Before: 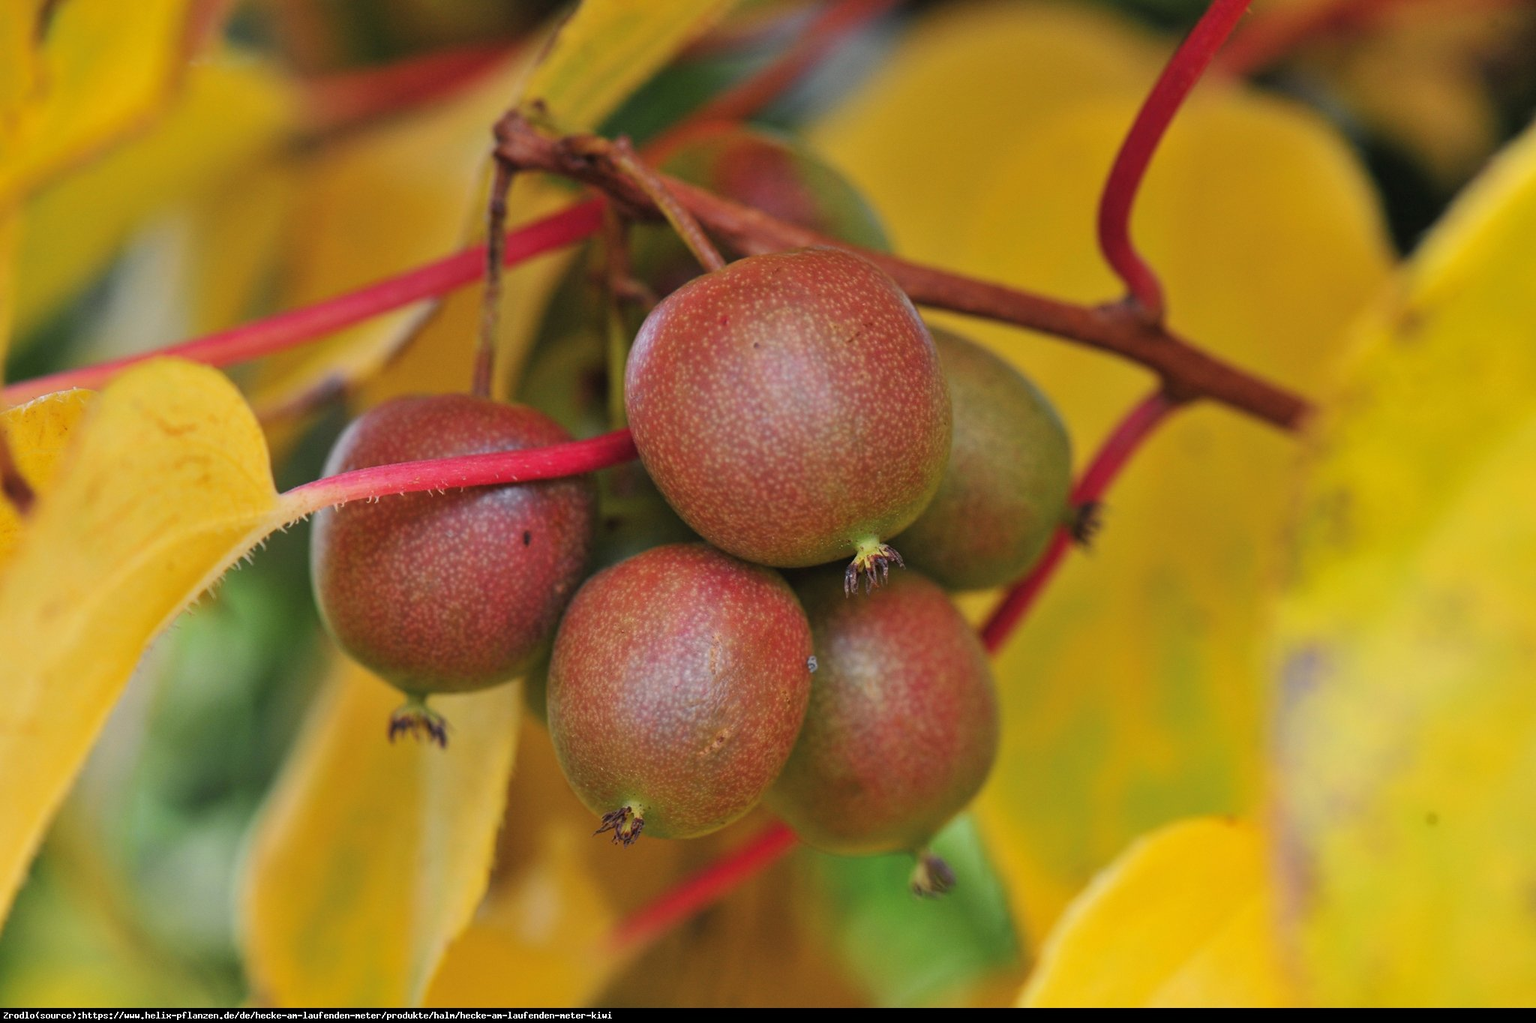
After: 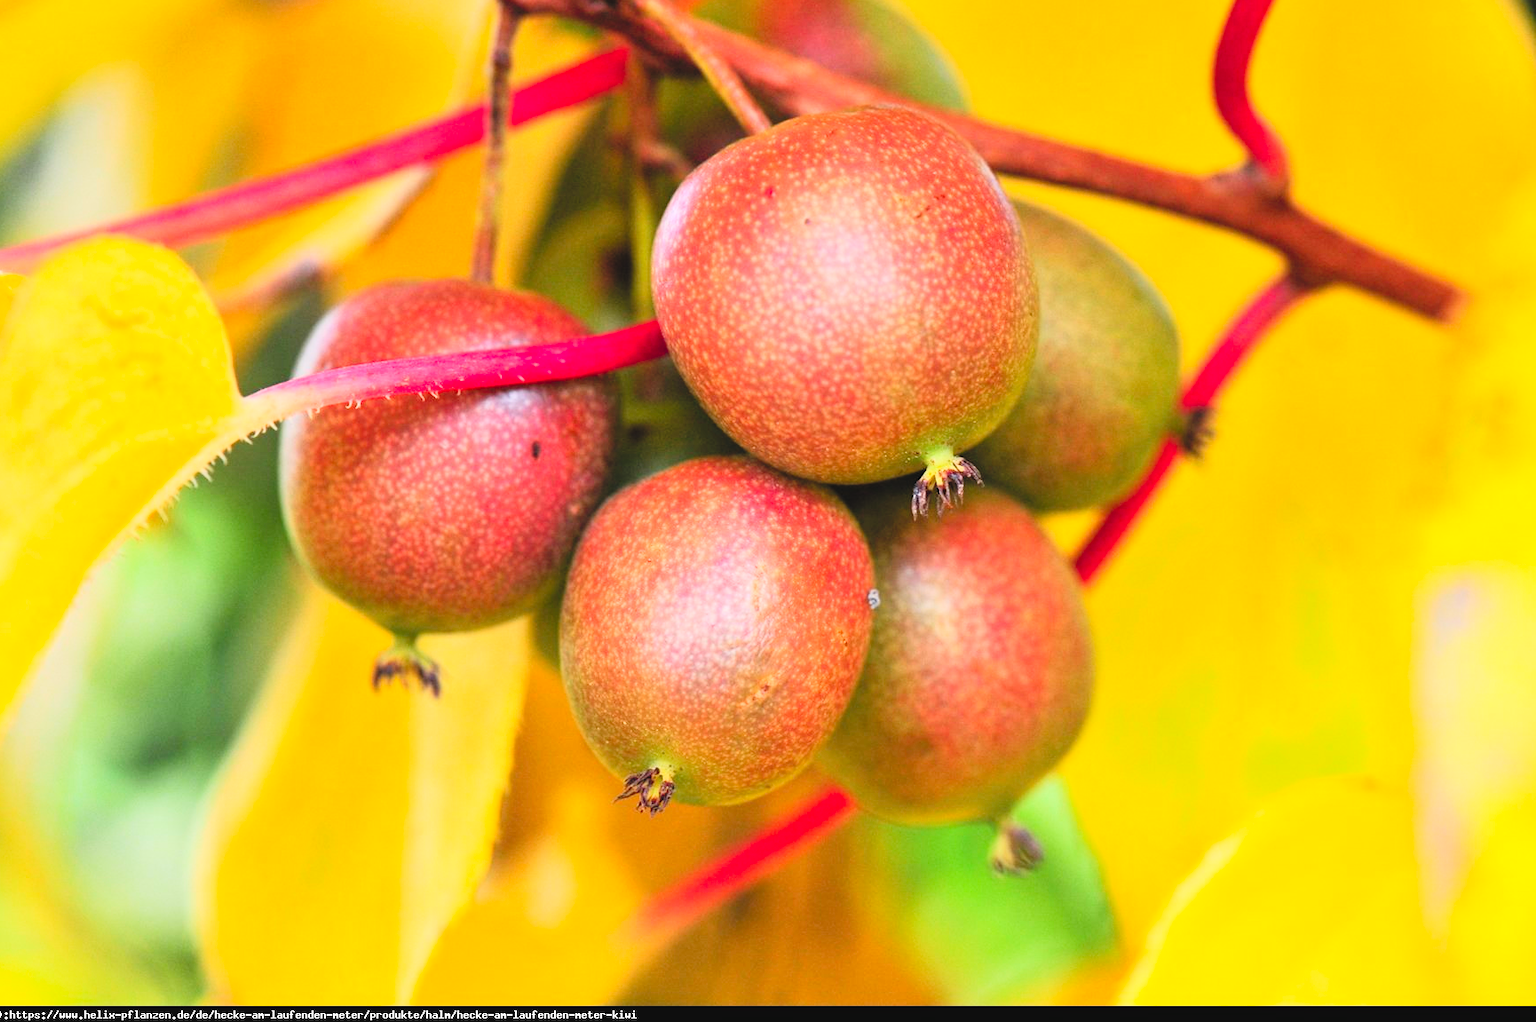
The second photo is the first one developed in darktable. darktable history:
crop and rotate: left 4.842%, top 15.51%, right 10.668%
contrast brightness saturation: contrast 0.24, brightness 0.26, saturation 0.39
tone equalizer: -8 EV -0.417 EV, -7 EV -0.389 EV, -6 EV -0.333 EV, -5 EV -0.222 EV, -3 EV 0.222 EV, -2 EV 0.333 EV, -1 EV 0.389 EV, +0 EV 0.417 EV, edges refinement/feathering 500, mask exposure compensation -1.57 EV, preserve details no
filmic rgb: black relative exposure -7.65 EV, white relative exposure 4.56 EV, hardness 3.61, contrast 1.05
levels: levels [0, 0.397, 0.955]
